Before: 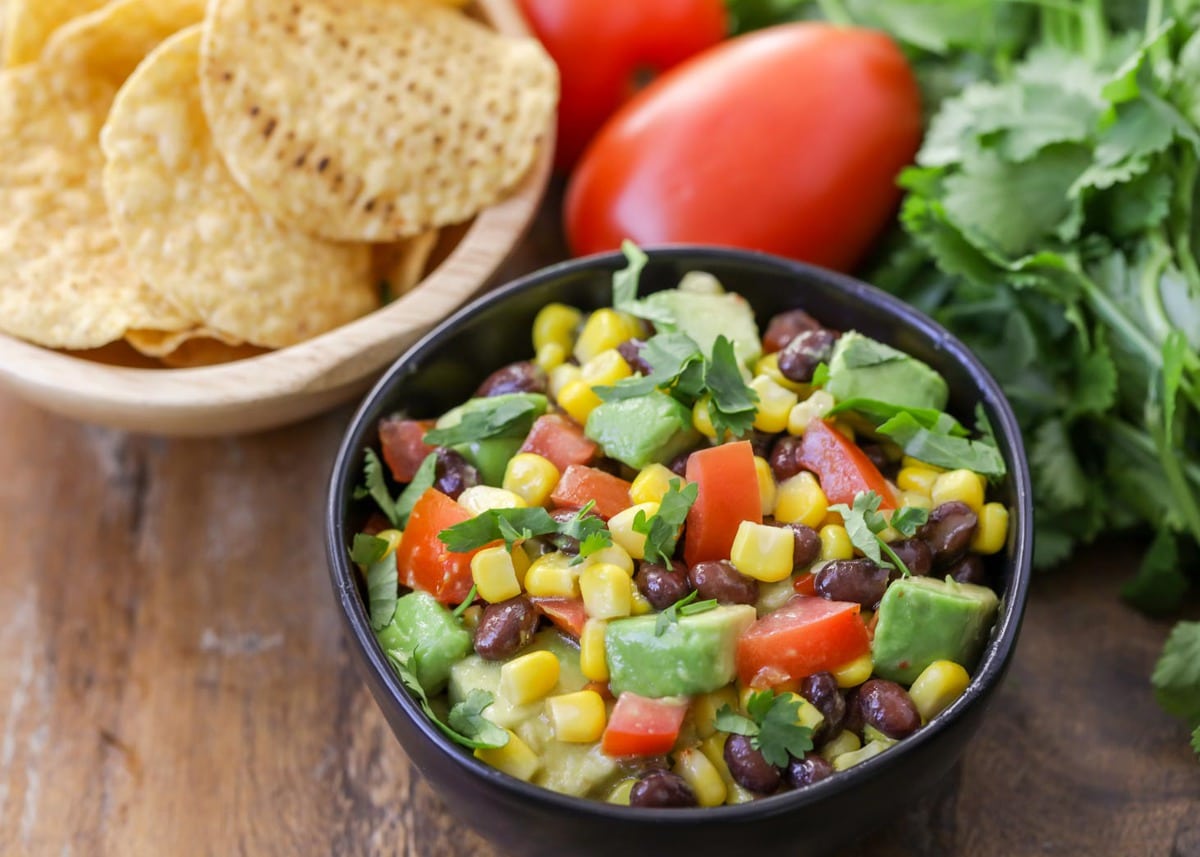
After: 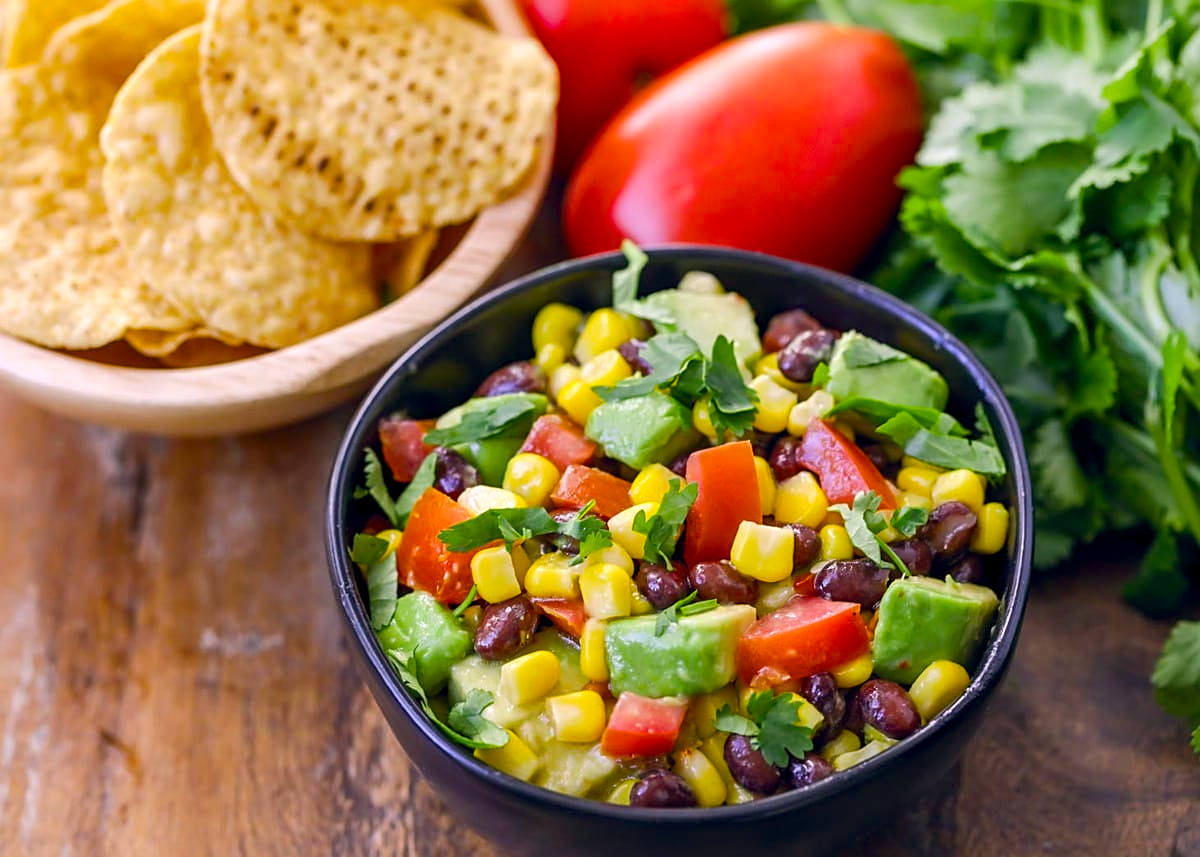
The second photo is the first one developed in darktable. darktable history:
sharpen: on, module defaults
local contrast: mode bilateral grid, contrast 20, coarseness 49, detail 132%, midtone range 0.2
color balance rgb: power › hue 213.48°, highlights gain › chroma 1.48%, highlights gain › hue 308.07°, global offset › chroma 0.069%, global offset › hue 253.47°, perceptual saturation grading › global saturation 37.002%, perceptual saturation grading › shadows 35.302%
